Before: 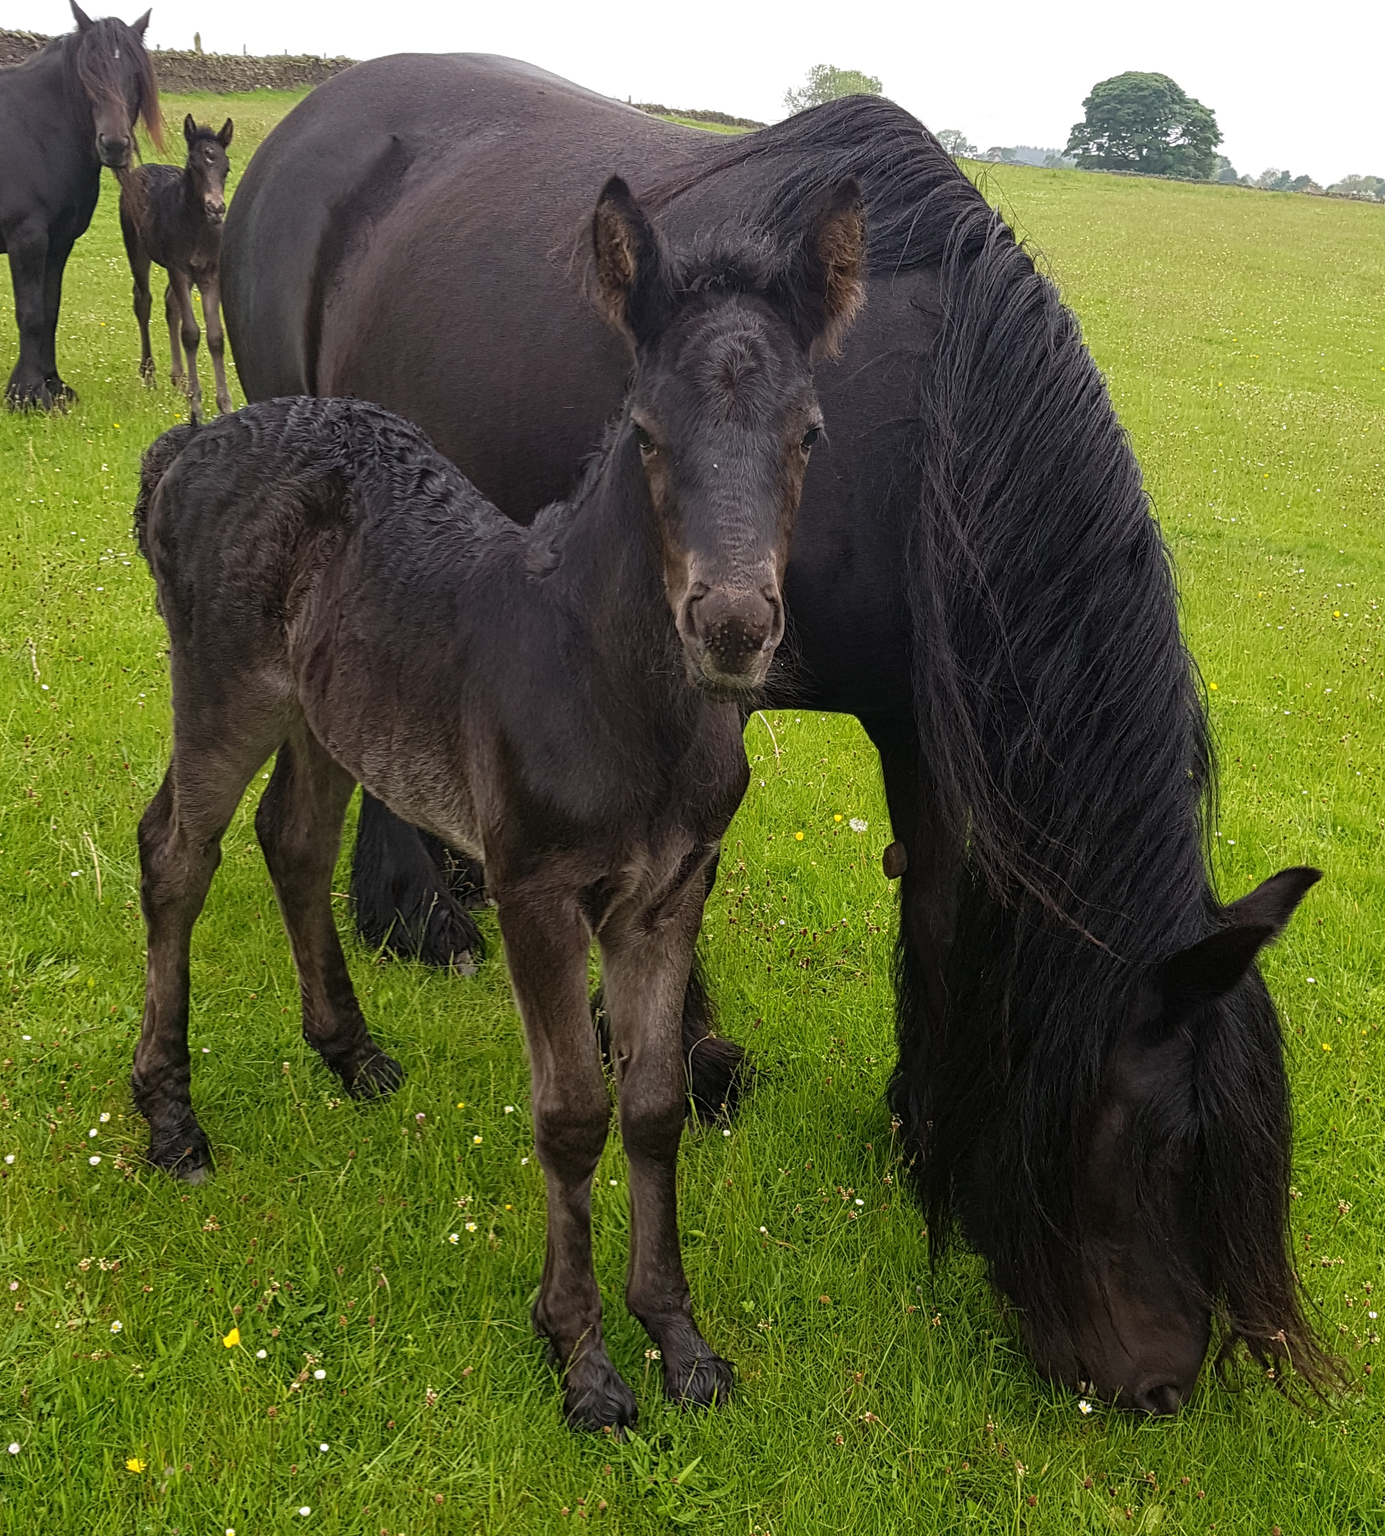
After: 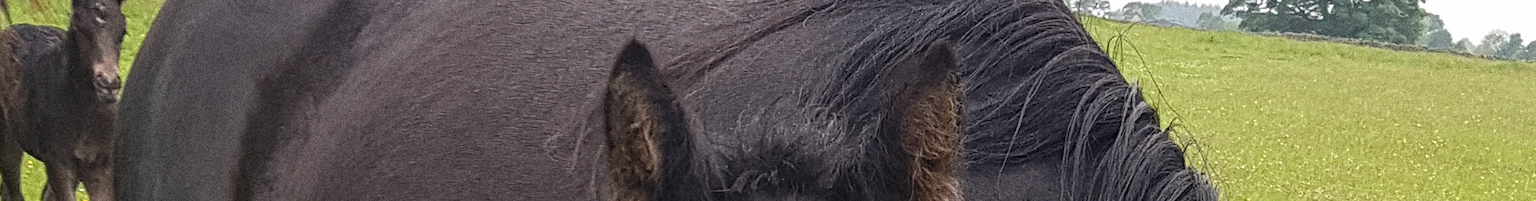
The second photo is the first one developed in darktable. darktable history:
crop and rotate: left 9.644%, top 9.491%, right 6.021%, bottom 80.509%
grain: coarseness 14.49 ISO, strength 48.04%, mid-tones bias 35%
